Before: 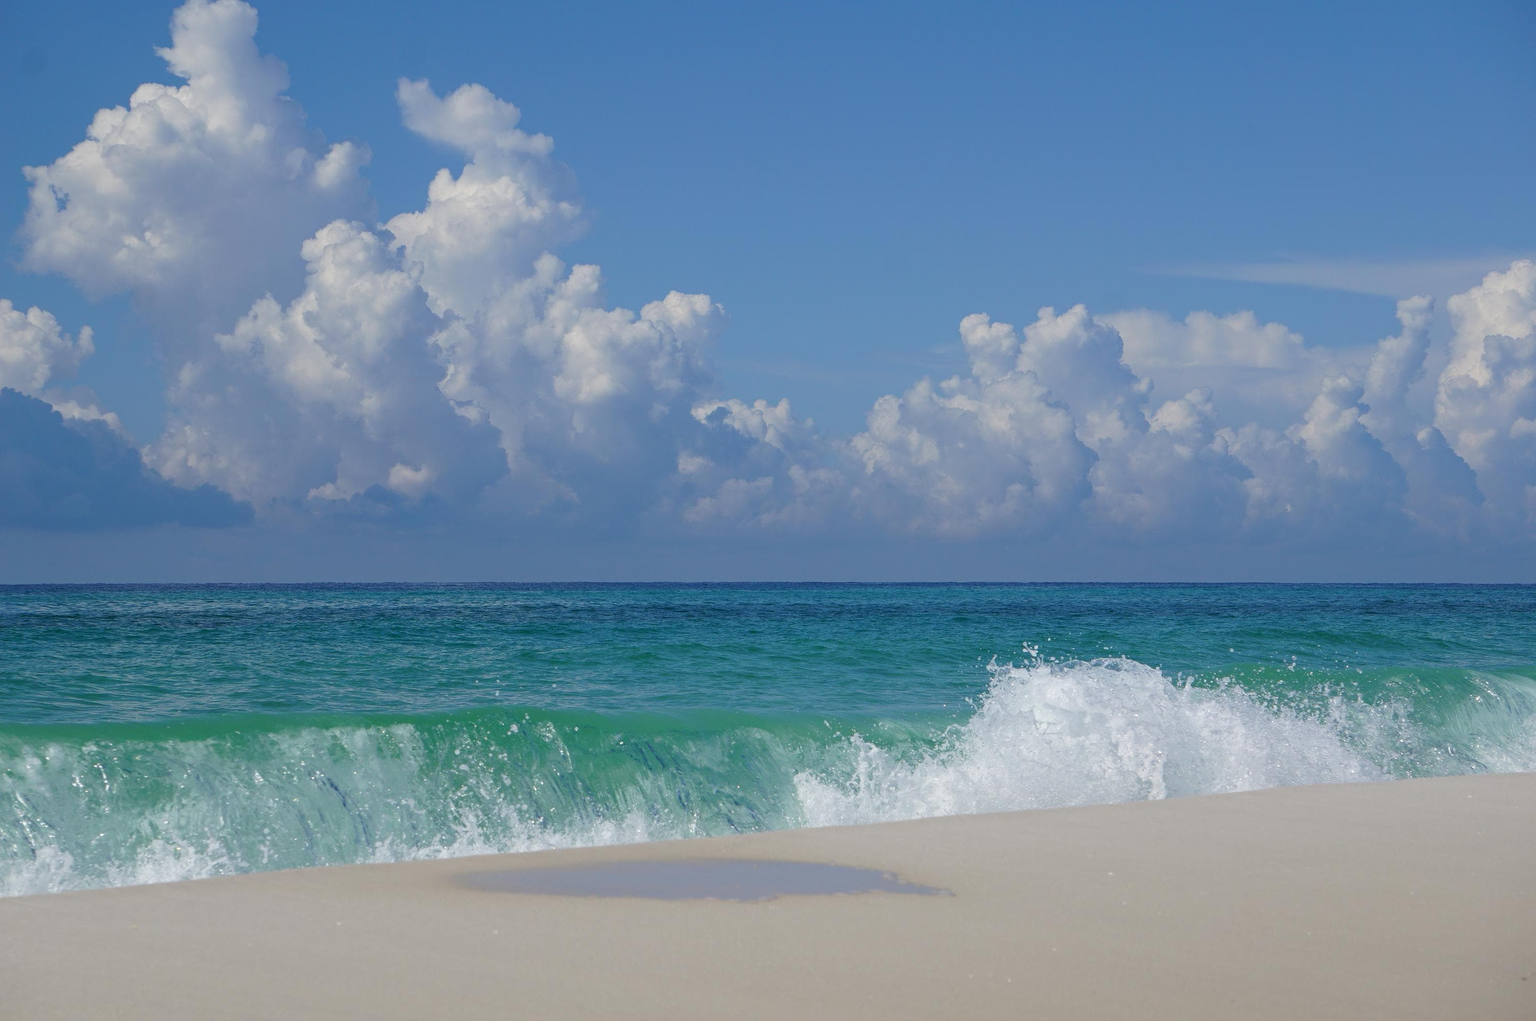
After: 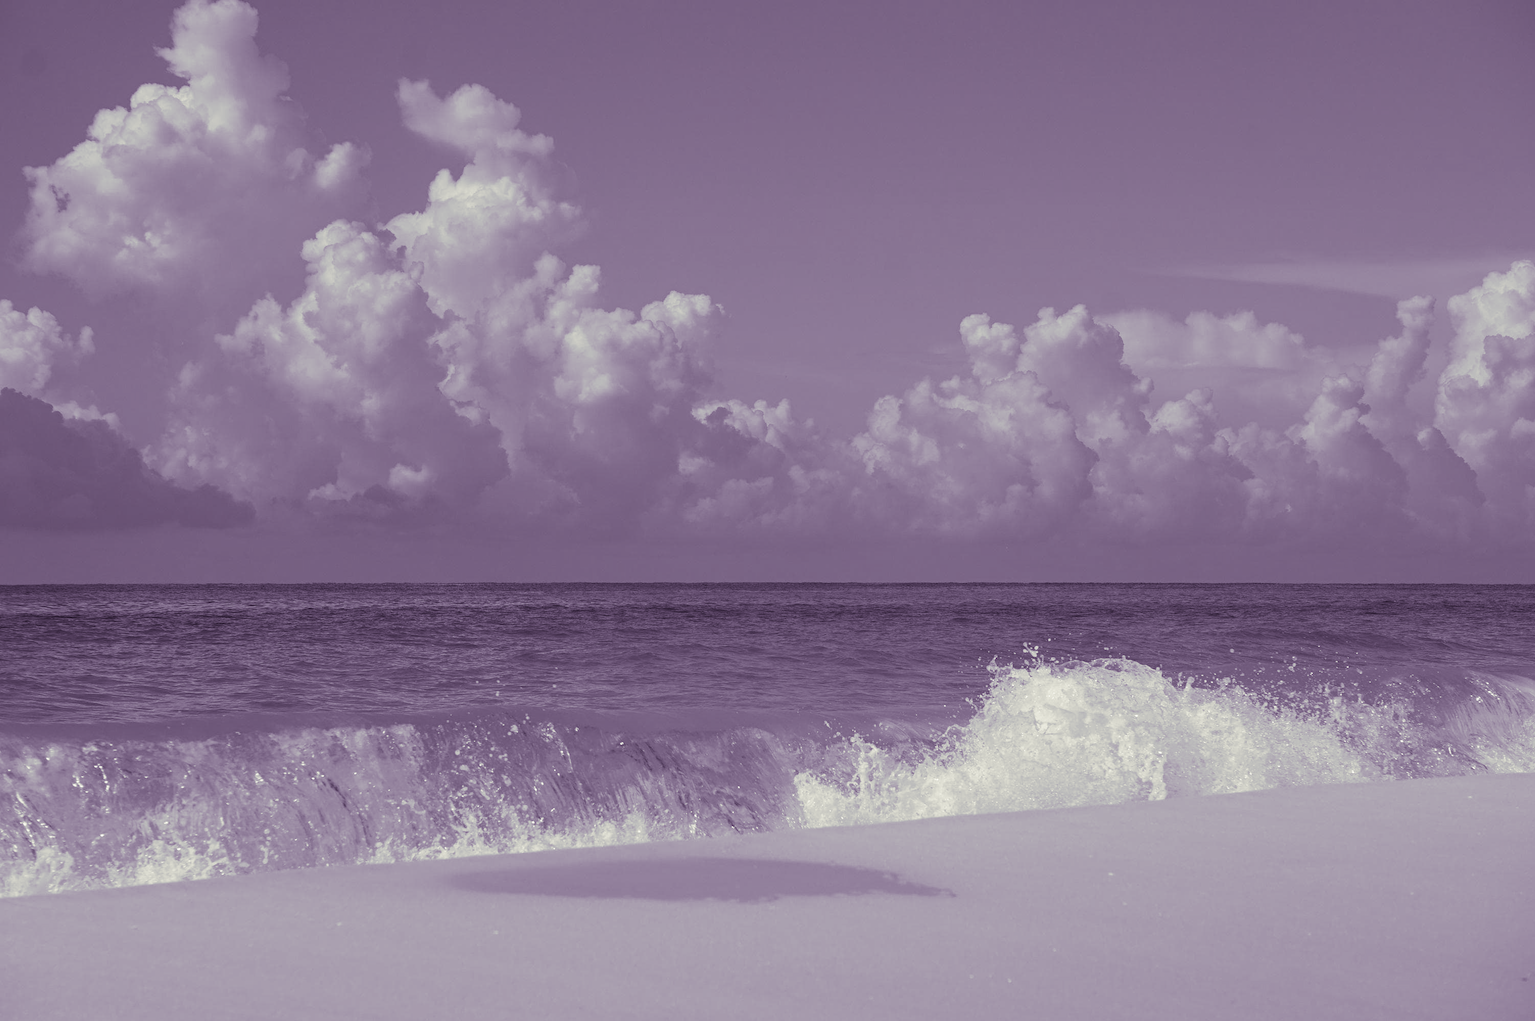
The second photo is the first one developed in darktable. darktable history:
color contrast: green-magenta contrast 0, blue-yellow contrast 0
split-toning: shadows › hue 266.4°, shadows › saturation 0.4, highlights › hue 61.2°, highlights › saturation 0.3, compress 0%
